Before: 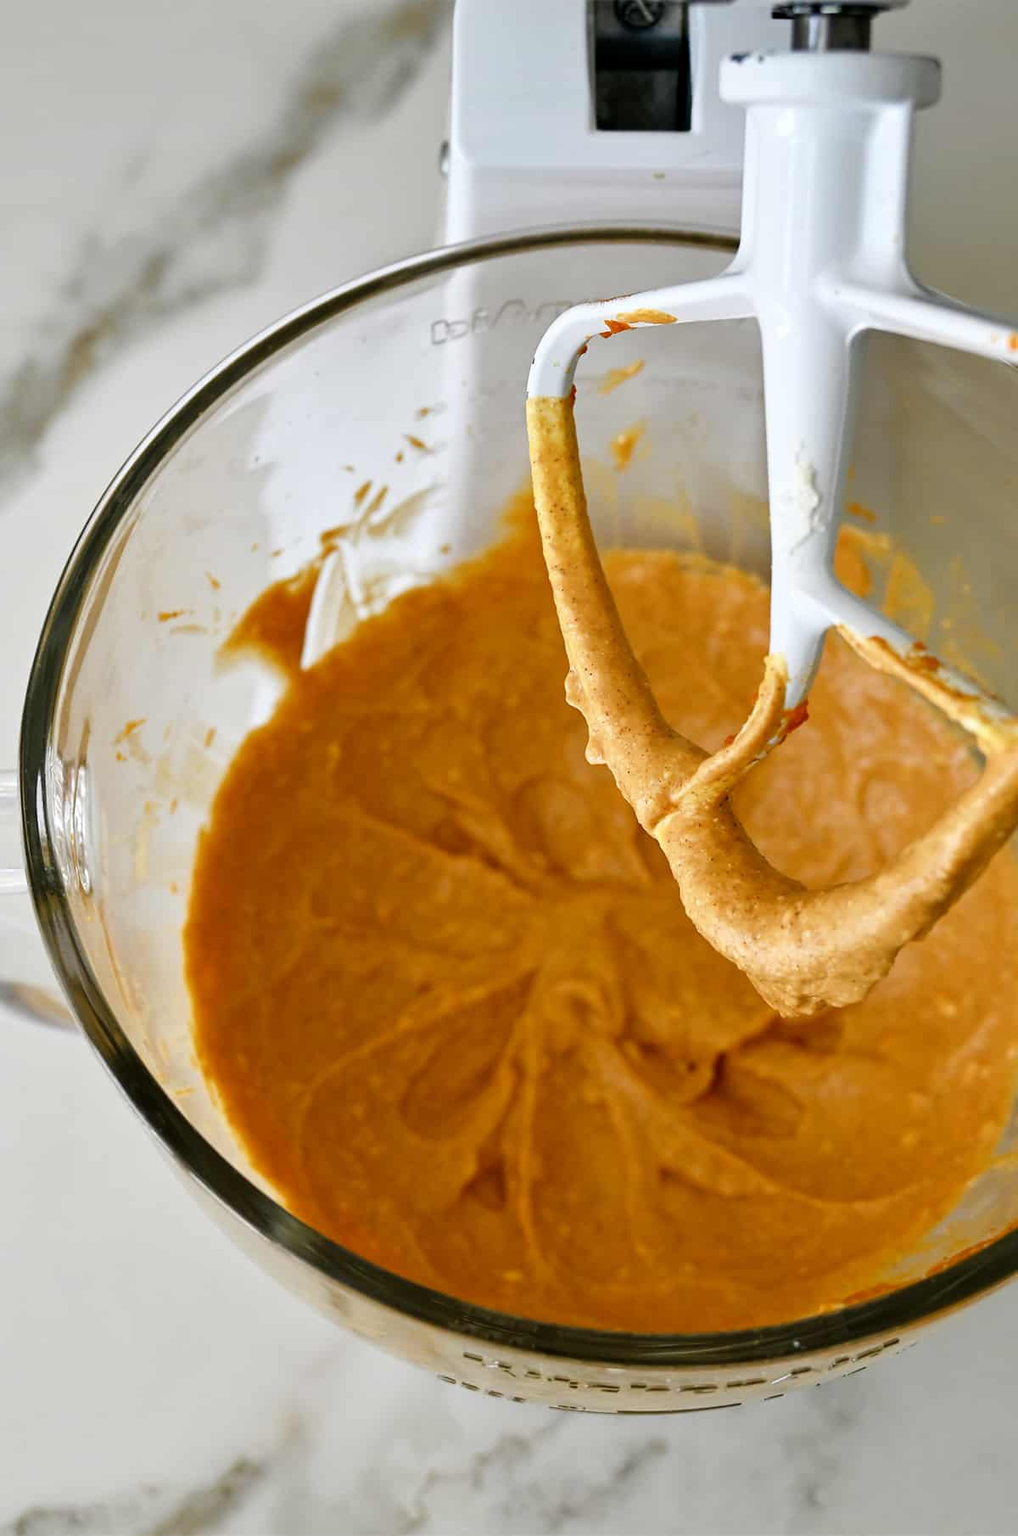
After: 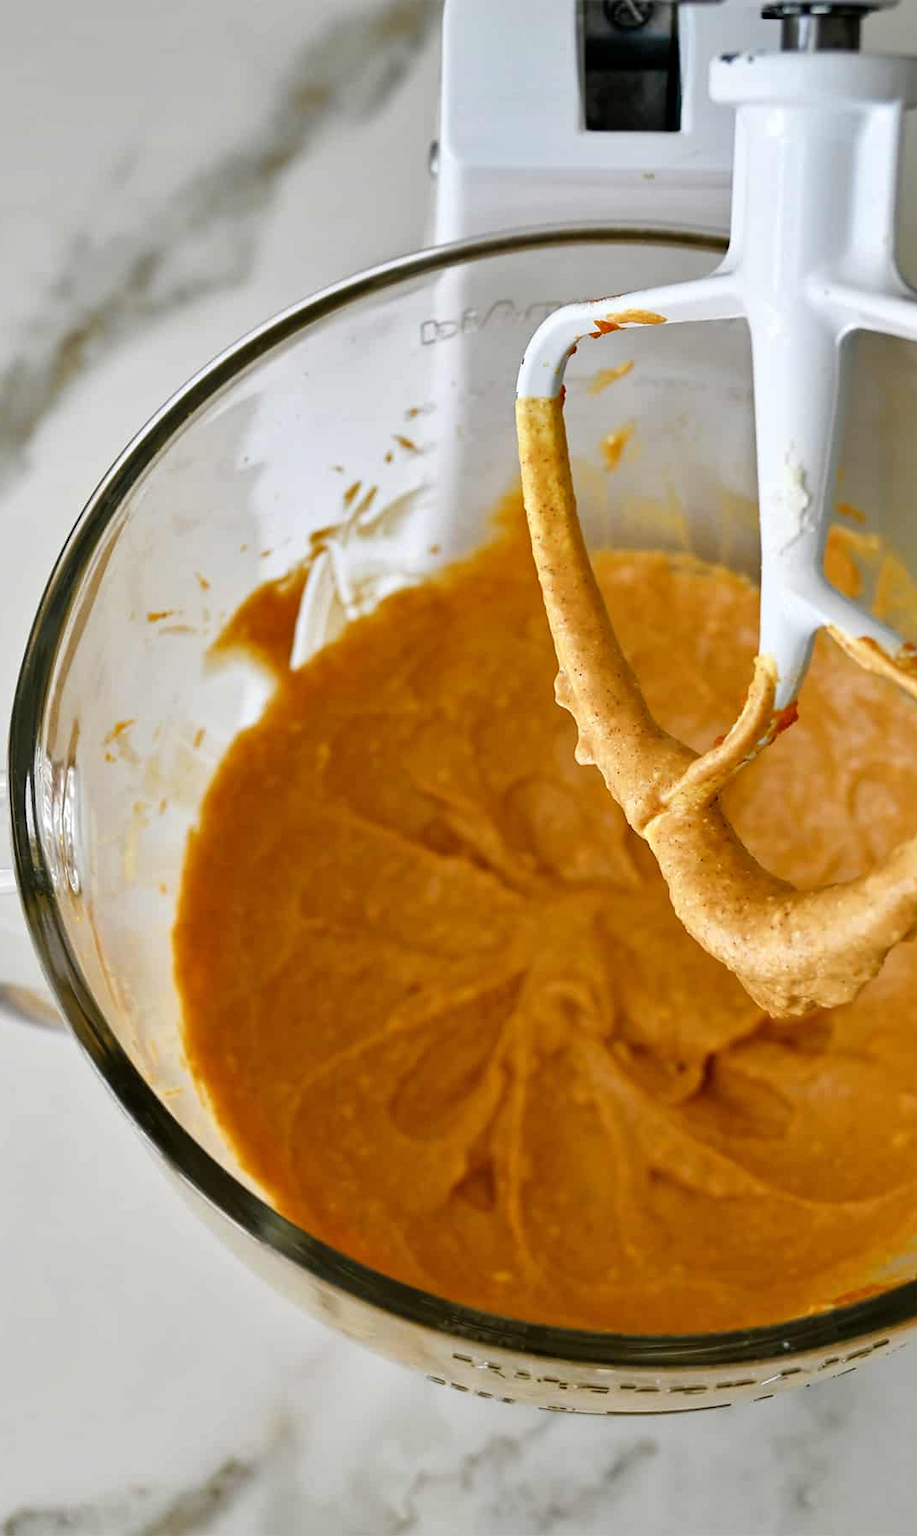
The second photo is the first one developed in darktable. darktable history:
shadows and highlights: shadows 29.32, highlights -29.32, low approximation 0.01, soften with gaussian
tone equalizer: on, module defaults
crop and rotate: left 1.088%, right 8.807%
